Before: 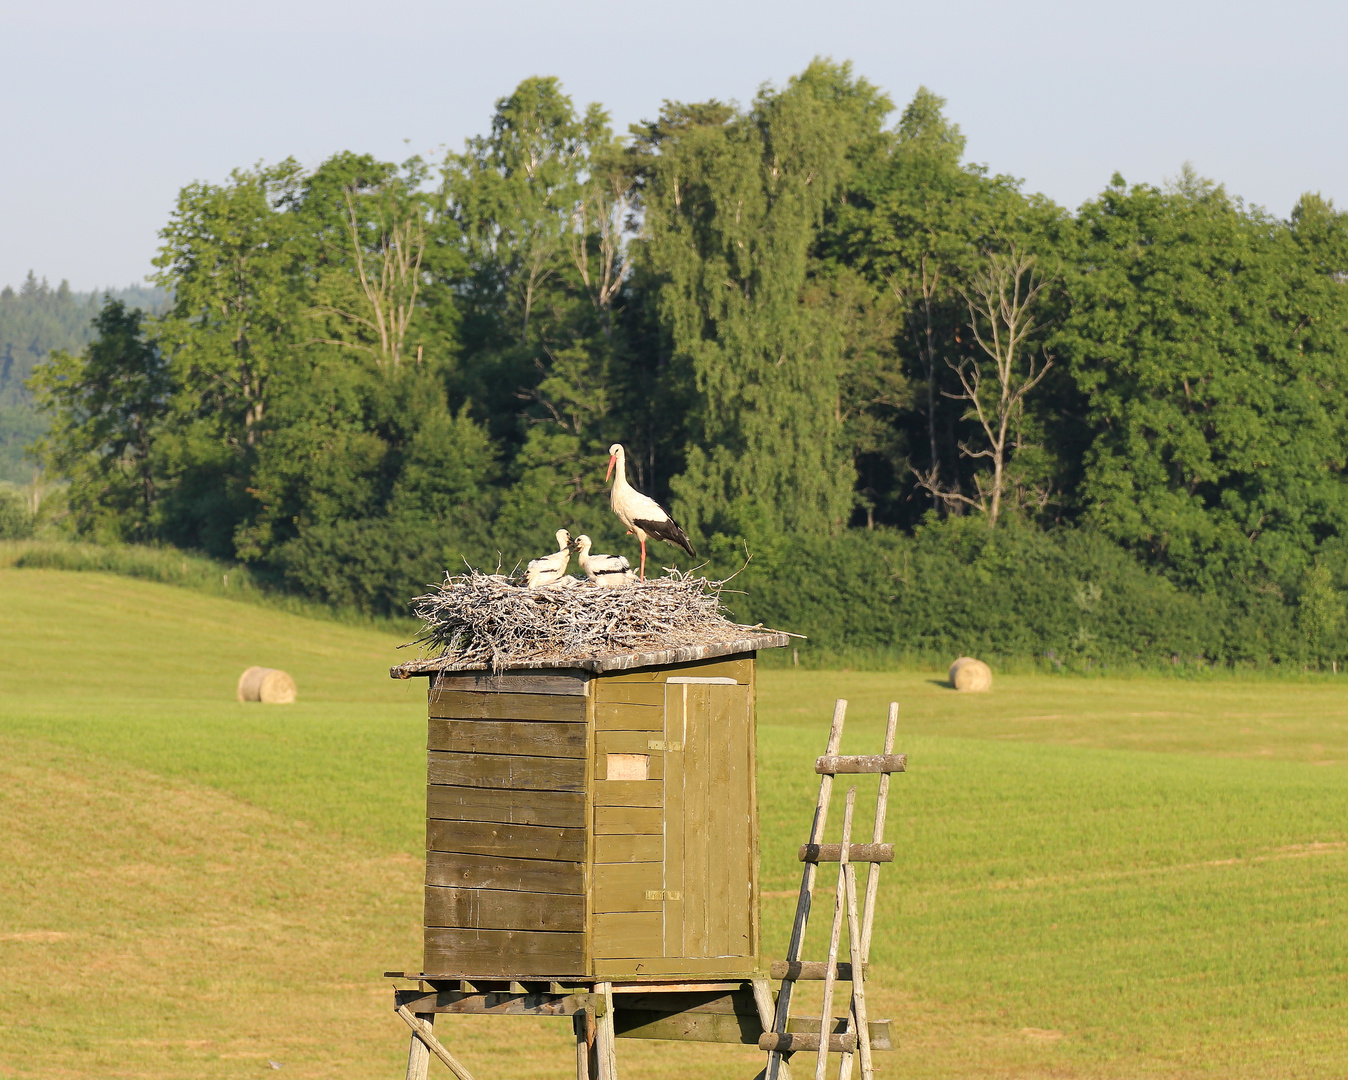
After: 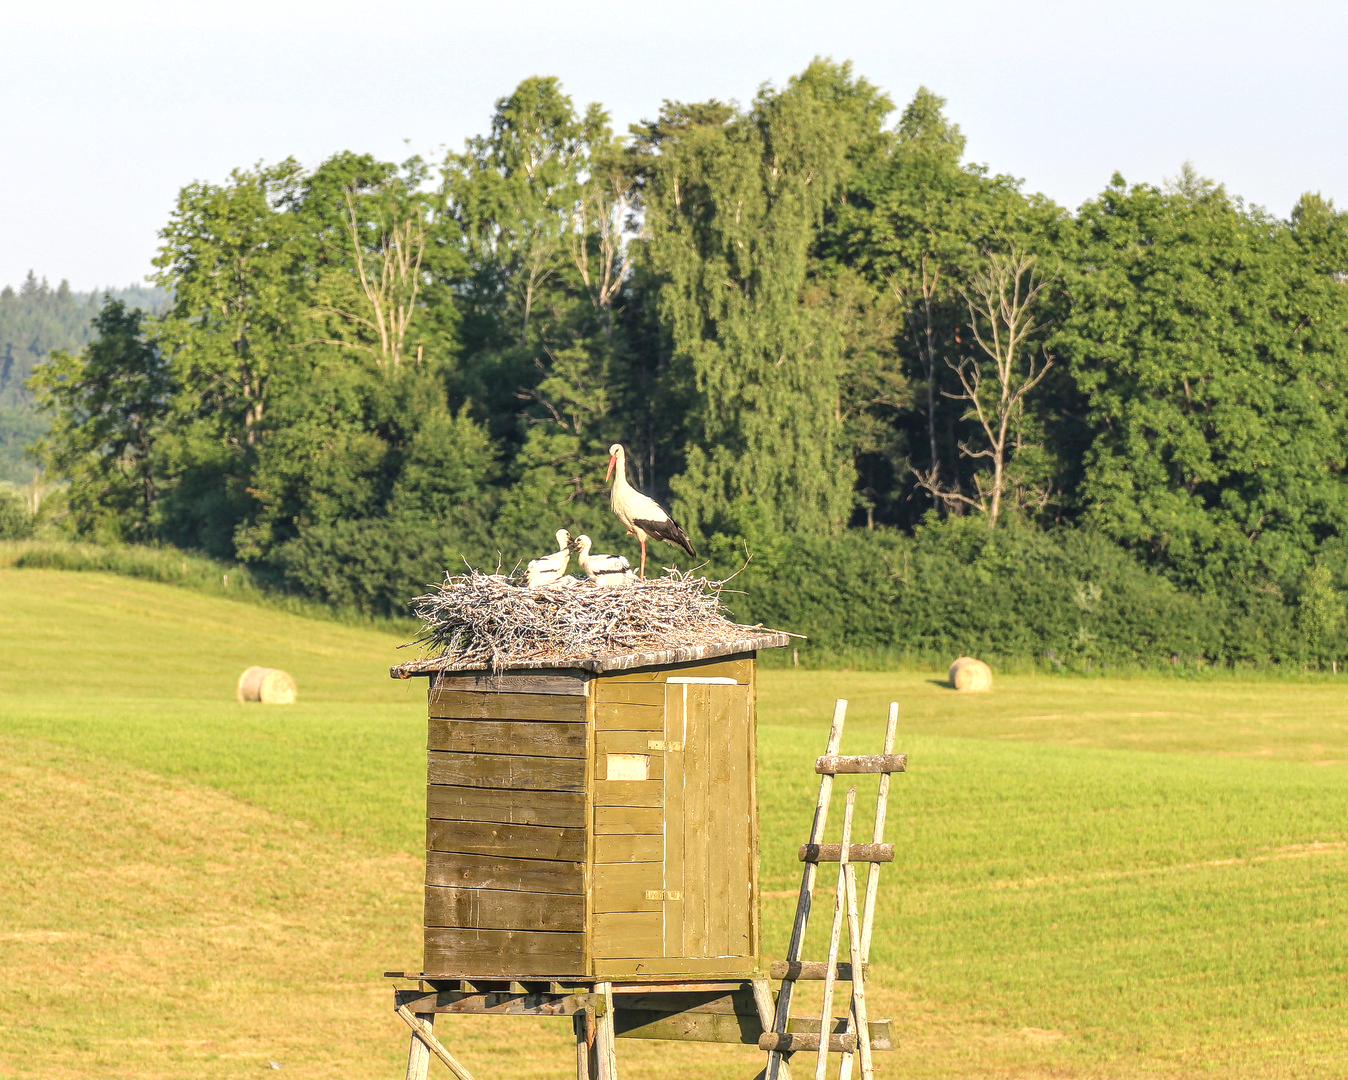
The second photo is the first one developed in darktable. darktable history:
color zones: mix -62.47%
local contrast: highlights 0%, shadows 0%, detail 133%
white balance: red 1.009, blue 0.985
exposure: black level correction 0.001, exposure 0.5 EV, compensate exposure bias true, compensate highlight preservation false
